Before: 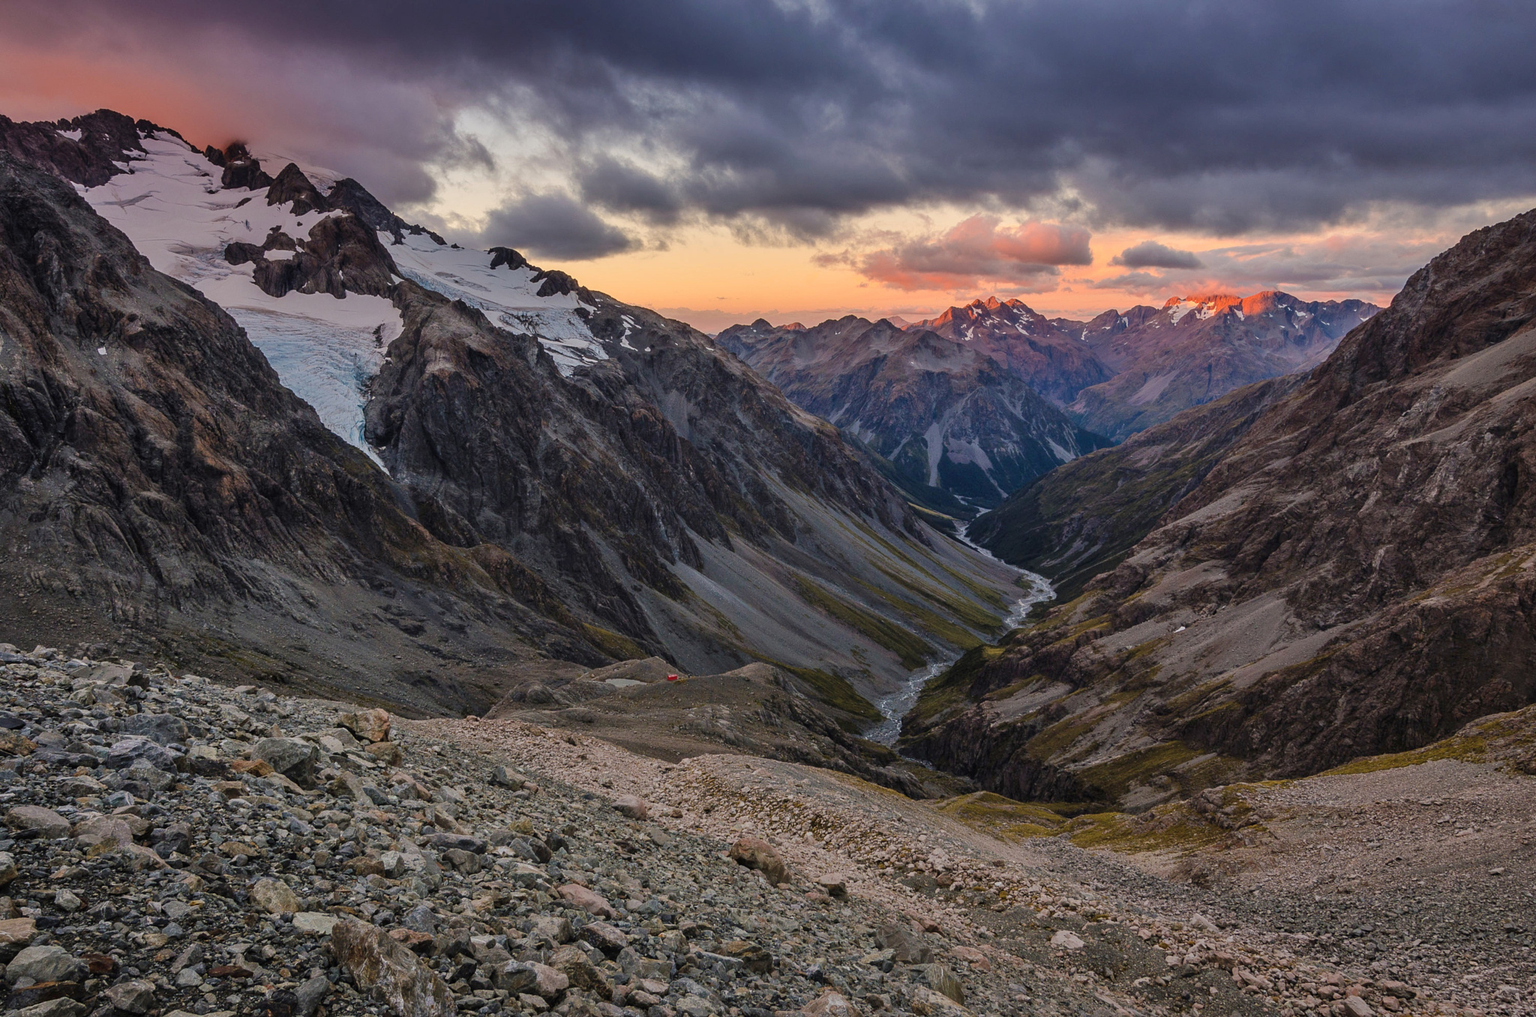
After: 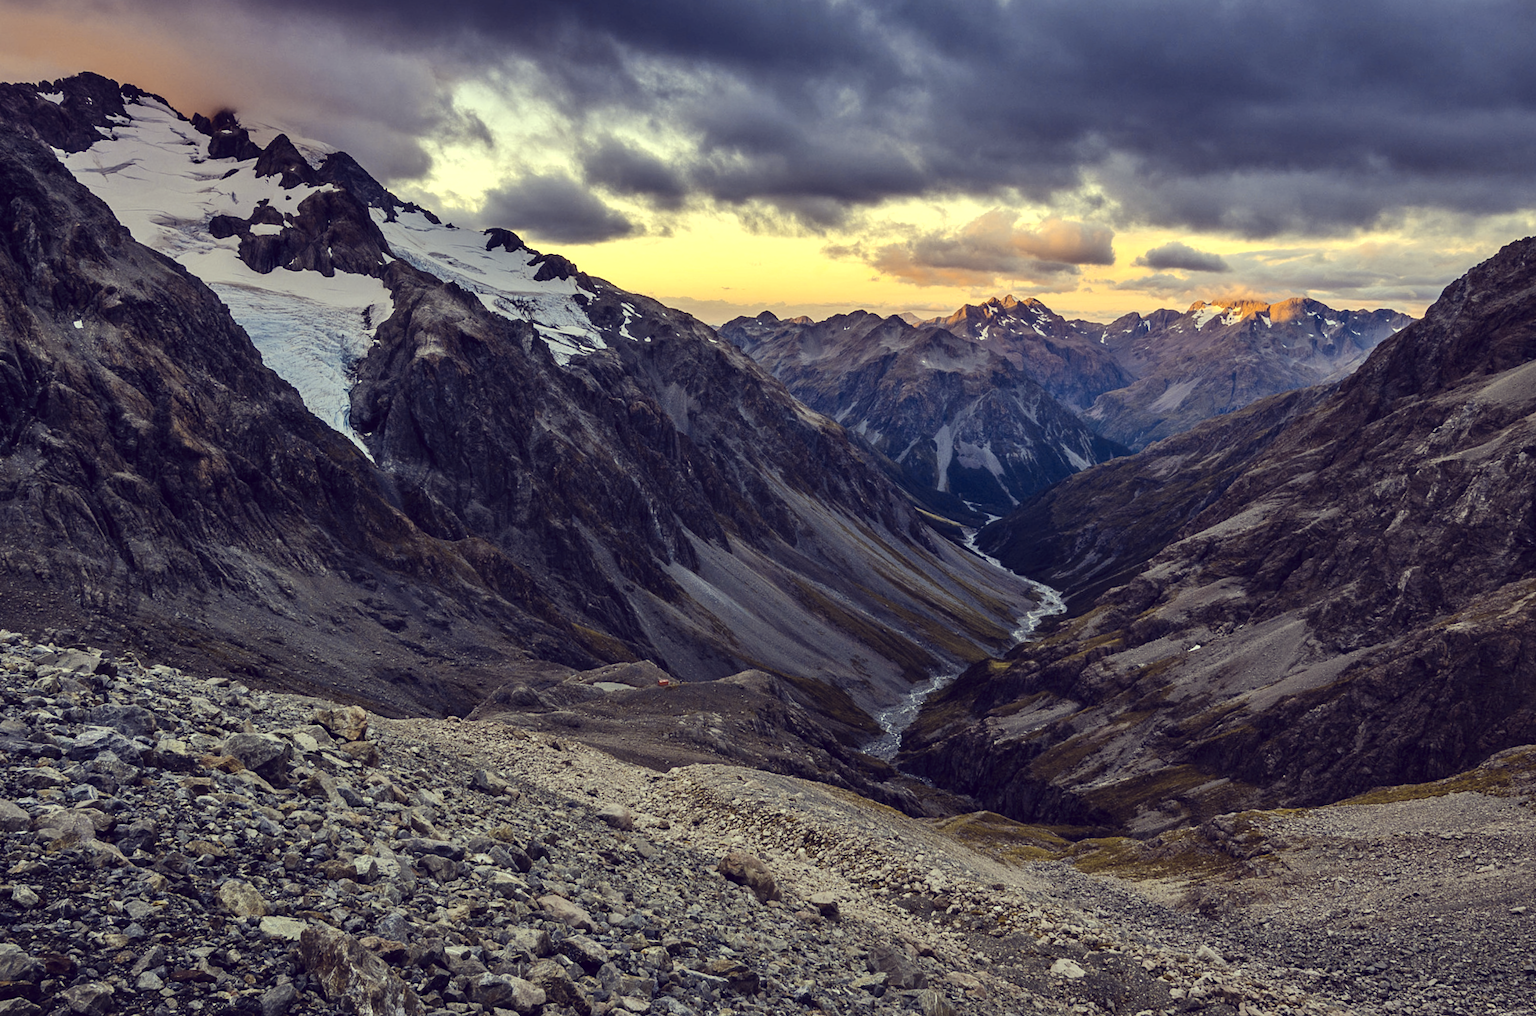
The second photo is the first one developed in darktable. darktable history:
tone equalizer: -8 EV -0.75 EV, -7 EV -0.7 EV, -6 EV -0.6 EV, -5 EV -0.4 EV, -3 EV 0.4 EV, -2 EV 0.6 EV, -1 EV 0.7 EV, +0 EV 0.75 EV, edges refinement/feathering 500, mask exposure compensation -1.57 EV, preserve details no
shadows and highlights: shadows 5, soften with gaussian
crop and rotate: angle -1.69°
color zones: curves: ch0 [(0, 0.5) (0.143, 0.5) (0.286, 0.5) (0.429, 0.5) (0.571, 0.5) (0.714, 0.476) (0.857, 0.5) (1, 0.5)]; ch2 [(0, 0.5) (0.143, 0.5) (0.286, 0.5) (0.429, 0.5) (0.571, 0.5) (0.714, 0.487) (0.857, 0.5) (1, 0.5)]
color contrast: green-magenta contrast 1.12, blue-yellow contrast 1.95, unbound 0
color correction: highlights a* -20.17, highlights b* 20.27, shadows a* 20.03, shadows b* -20.46, saturation 0.43
